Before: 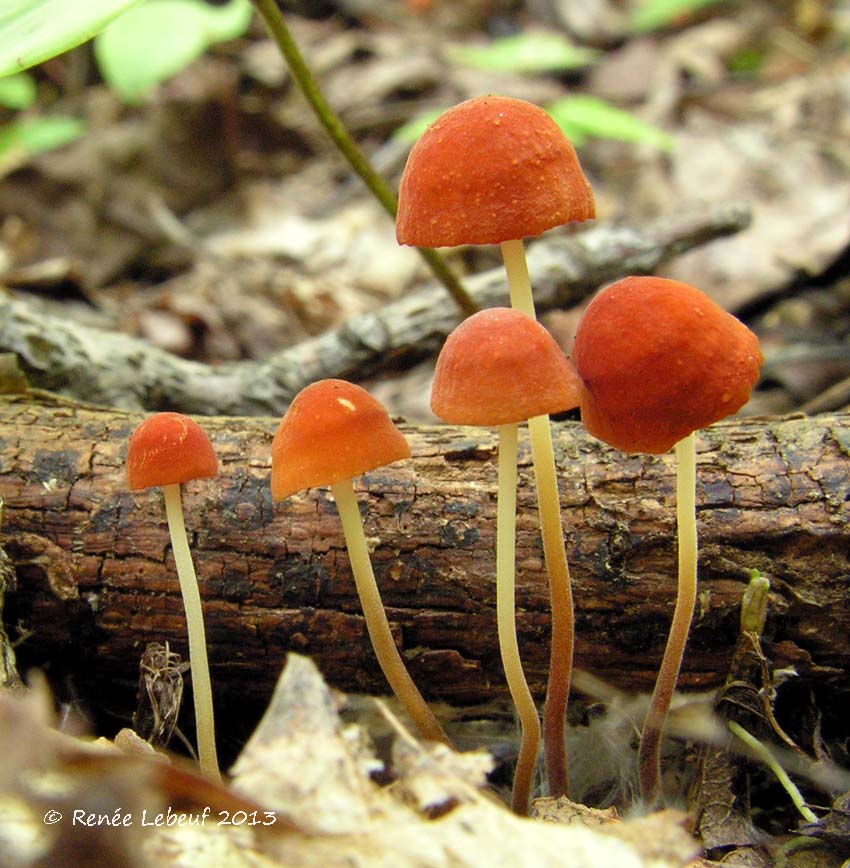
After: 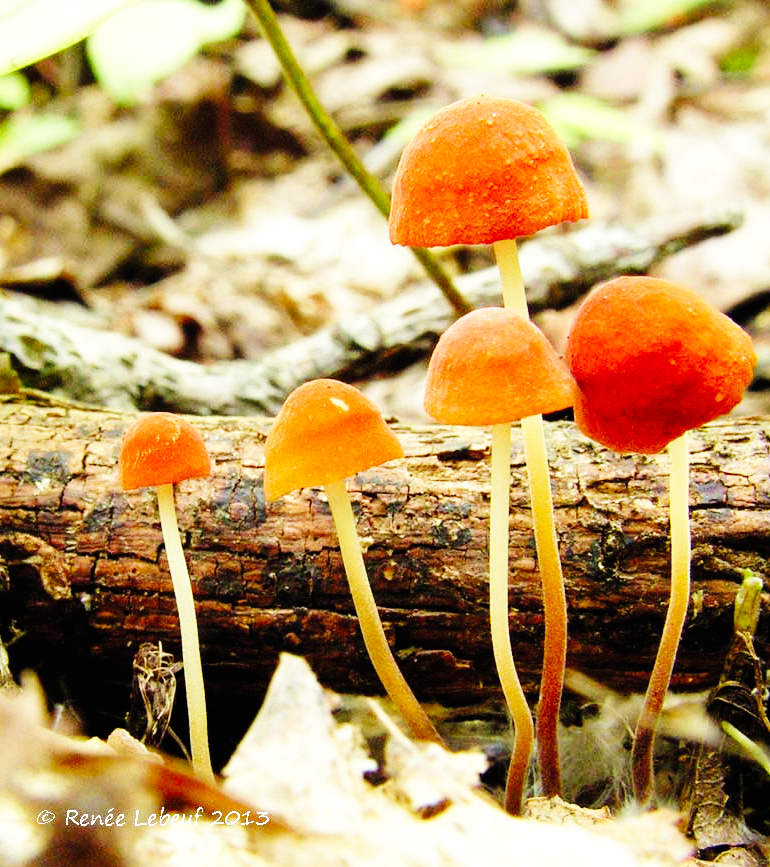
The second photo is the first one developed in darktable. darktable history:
crop and rotate: left 1.054%, right 8.248%
base curve: curves: ch0 [(0, 0) (0, 0) (0.002, 0.001) (0.008, 0.003) (0.019, 0.011) (0.037, 0.037) (0.064, 0.11) (0.102, 0.232) (0.152, 0.379) (0.216, 0.524) (0.296, 0.665) (0.394, 0.789) (0.512, 0.881) (0.651, 0.945) (0.813, 0.986) (1, 1)], preserve colors none
velvia: on, module defaults
